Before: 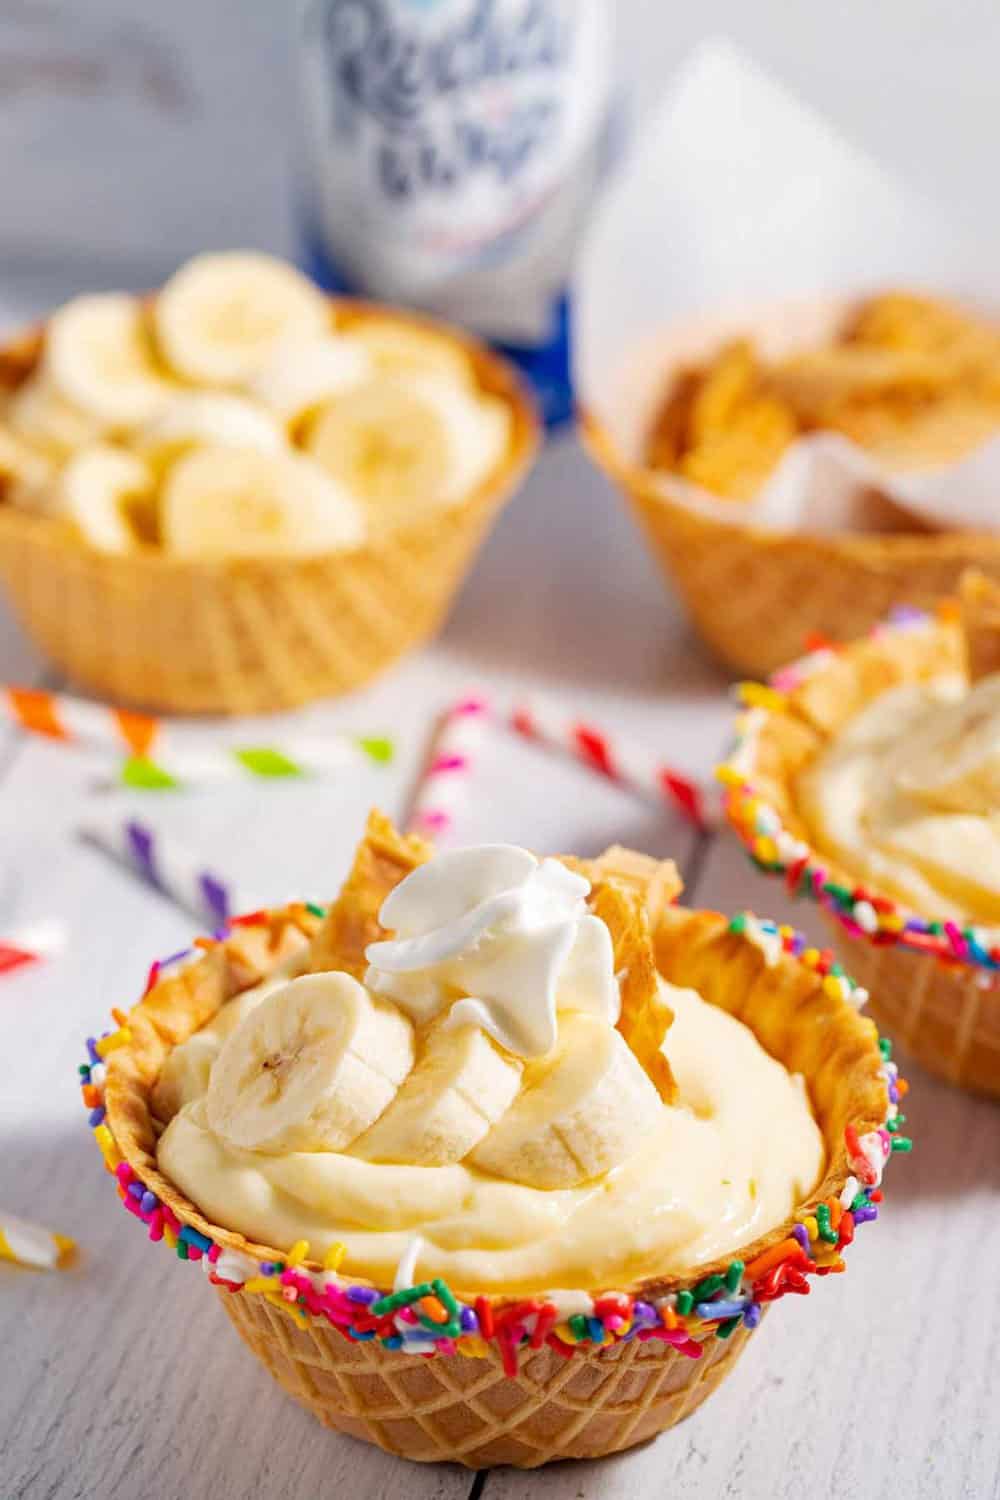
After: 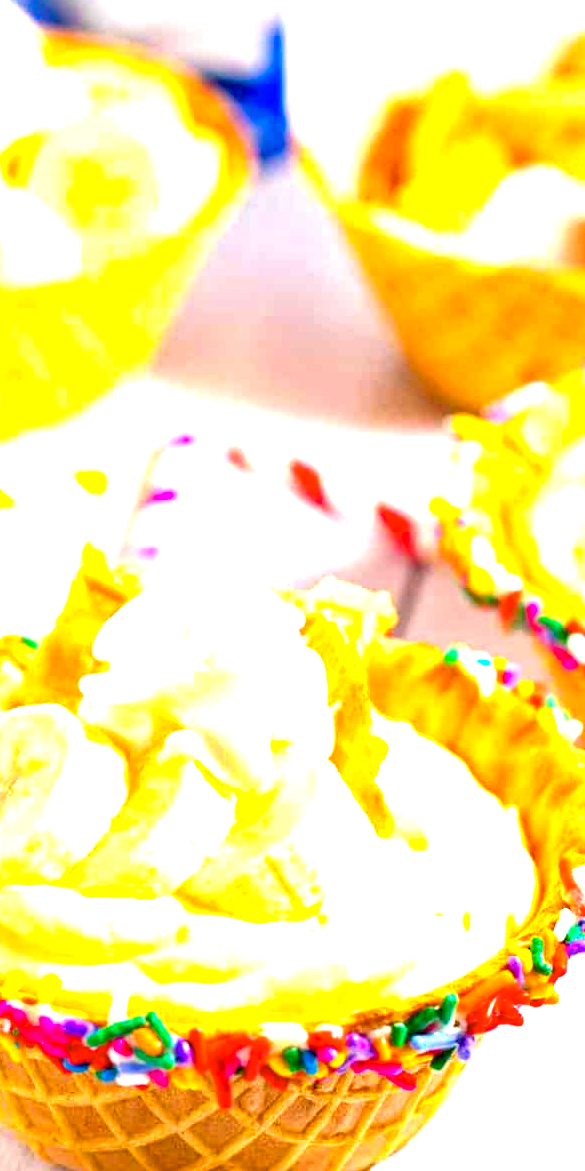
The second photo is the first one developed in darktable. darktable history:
color zones: curves: ch1 [(0, 0.469) (0.001, 0.469) (0.12, 0.446) (0.248, 0.469) (0.5, 0.5) (0.748, 0.5) (0.999, 0.469) (1, 0.469)]
exposure: black level correction 0, exposure 1.186 EV, compensate highlight preservation false
crop and rotate: left 28.696%, top 17.904%, right 12.769%, bottom 3.989%
color balance rgb: global offset › luminance -0.511%, perceptual saturation grading › global saturation 30.811%, perceptual brilliance grading › global brilliance 12.162%, global vibrance 20%
